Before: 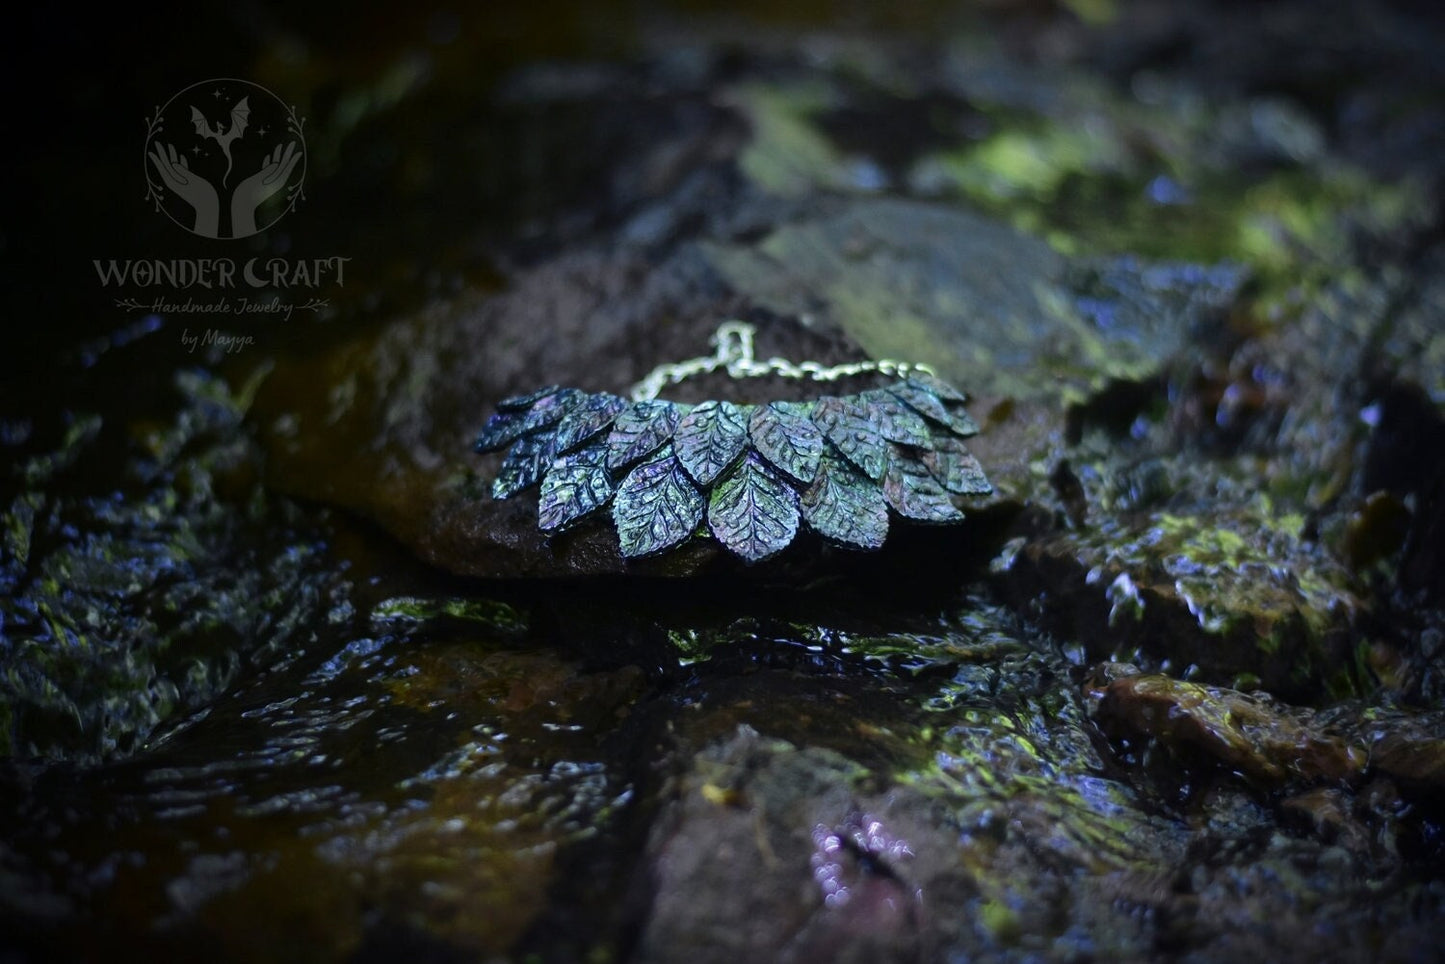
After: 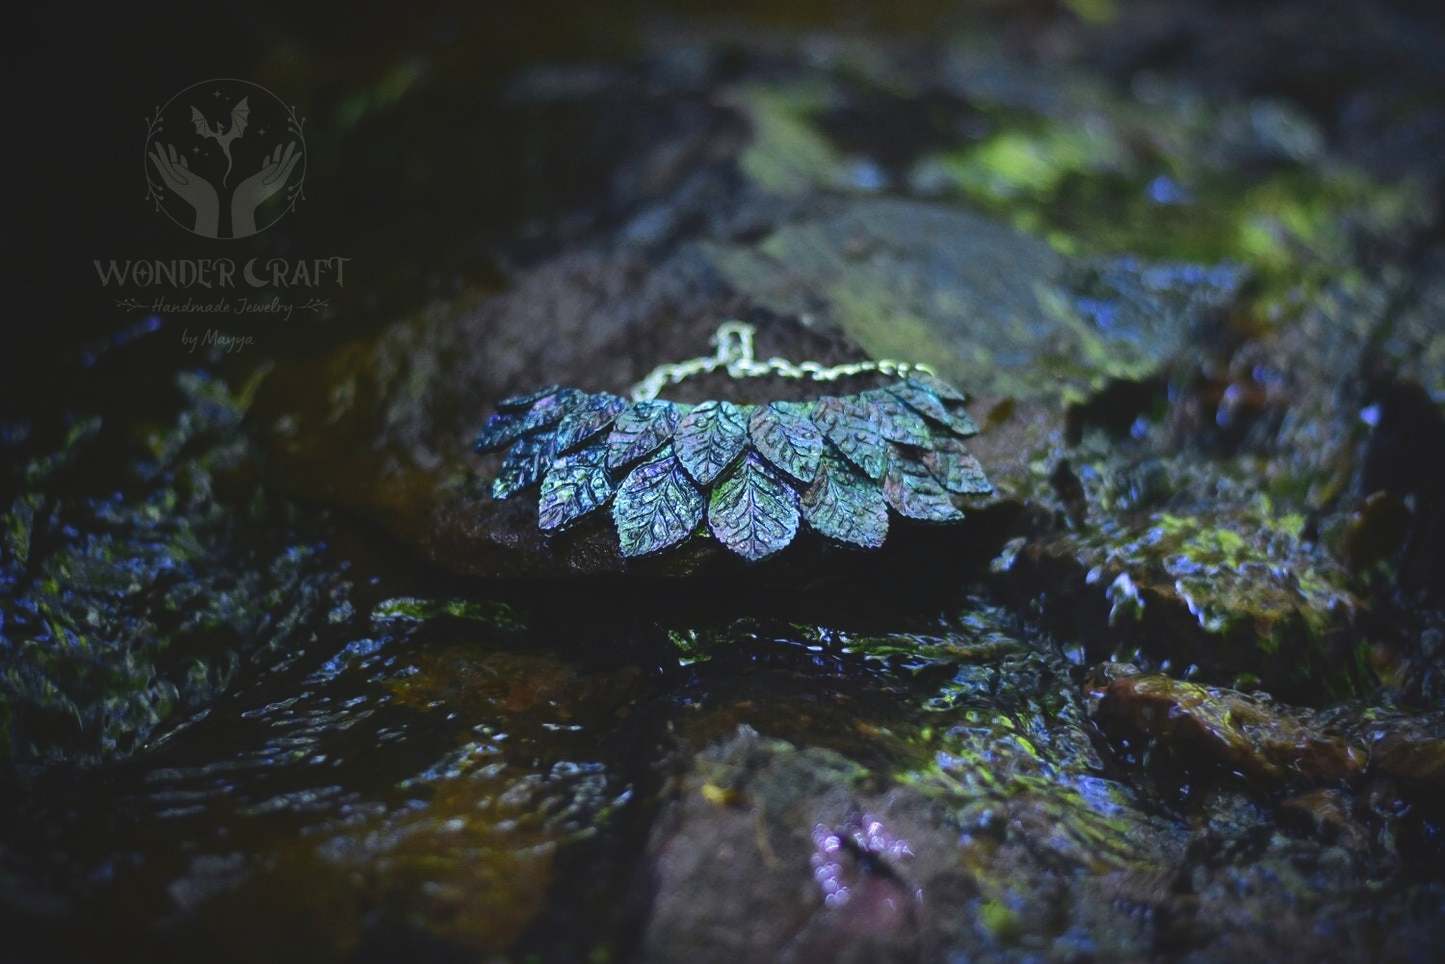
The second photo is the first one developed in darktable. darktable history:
contrast brightness saturation: contrast -0.19, saturation 0.19
tone equalizer: -8 EV -0.417 EV, -7 EV -0.389 EV, -6 EV -0.333 EV, -5 EV -0.222 EV, -3 EV 0.222 EV, -2 EV 0.333 EV, -1 EV 0.389 EV, +0 EV 0.417 EV, edges refinement/feathering 500, mask exposure compensation -1.57 EV, preserve details no
